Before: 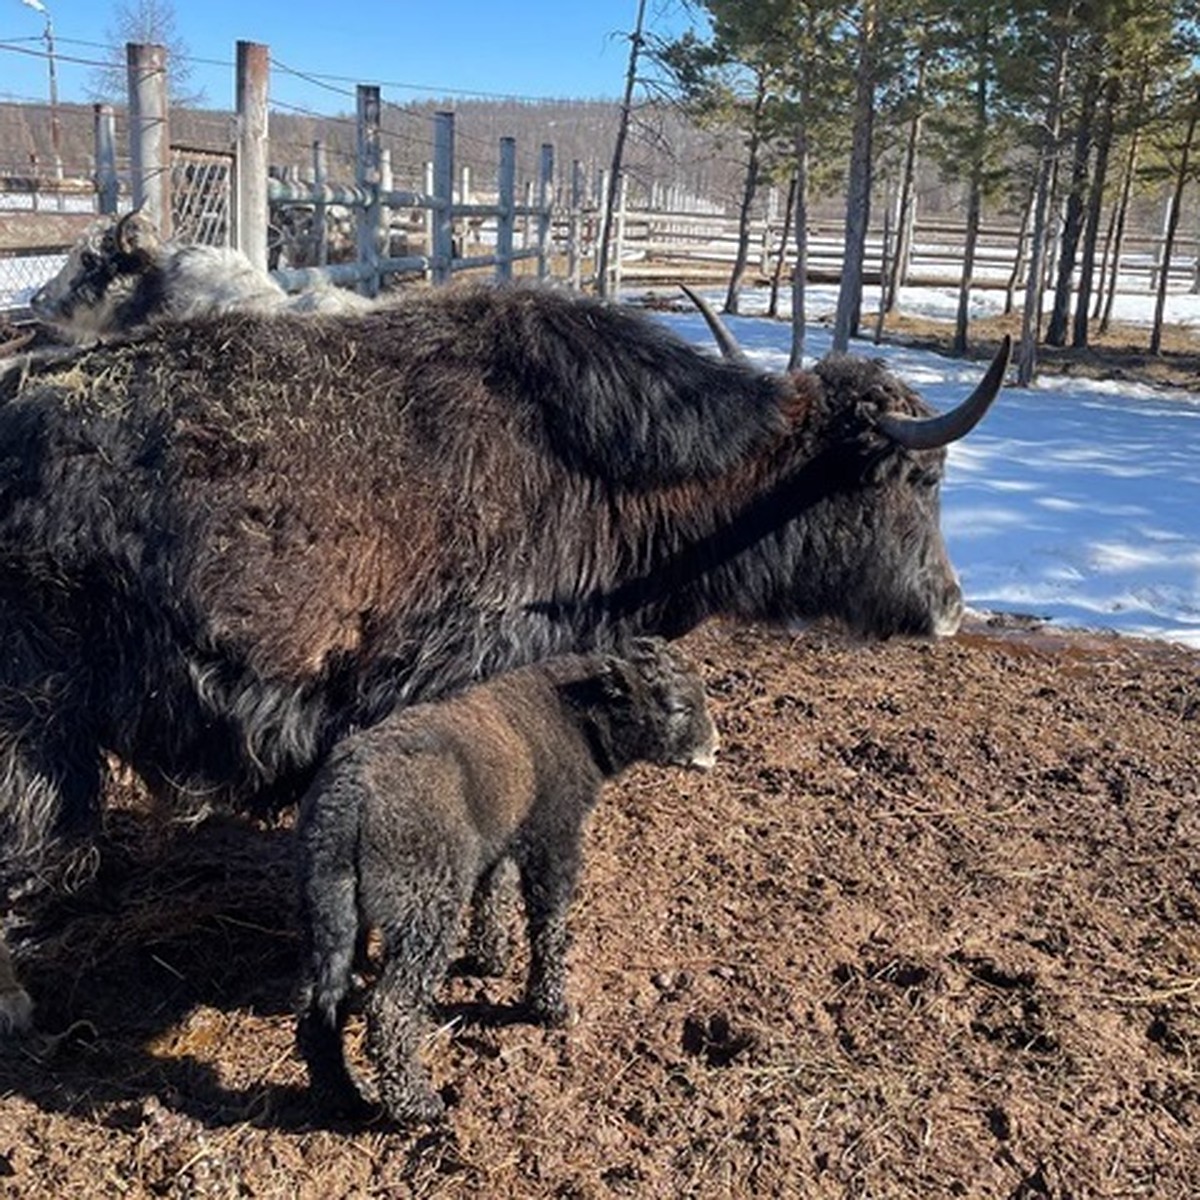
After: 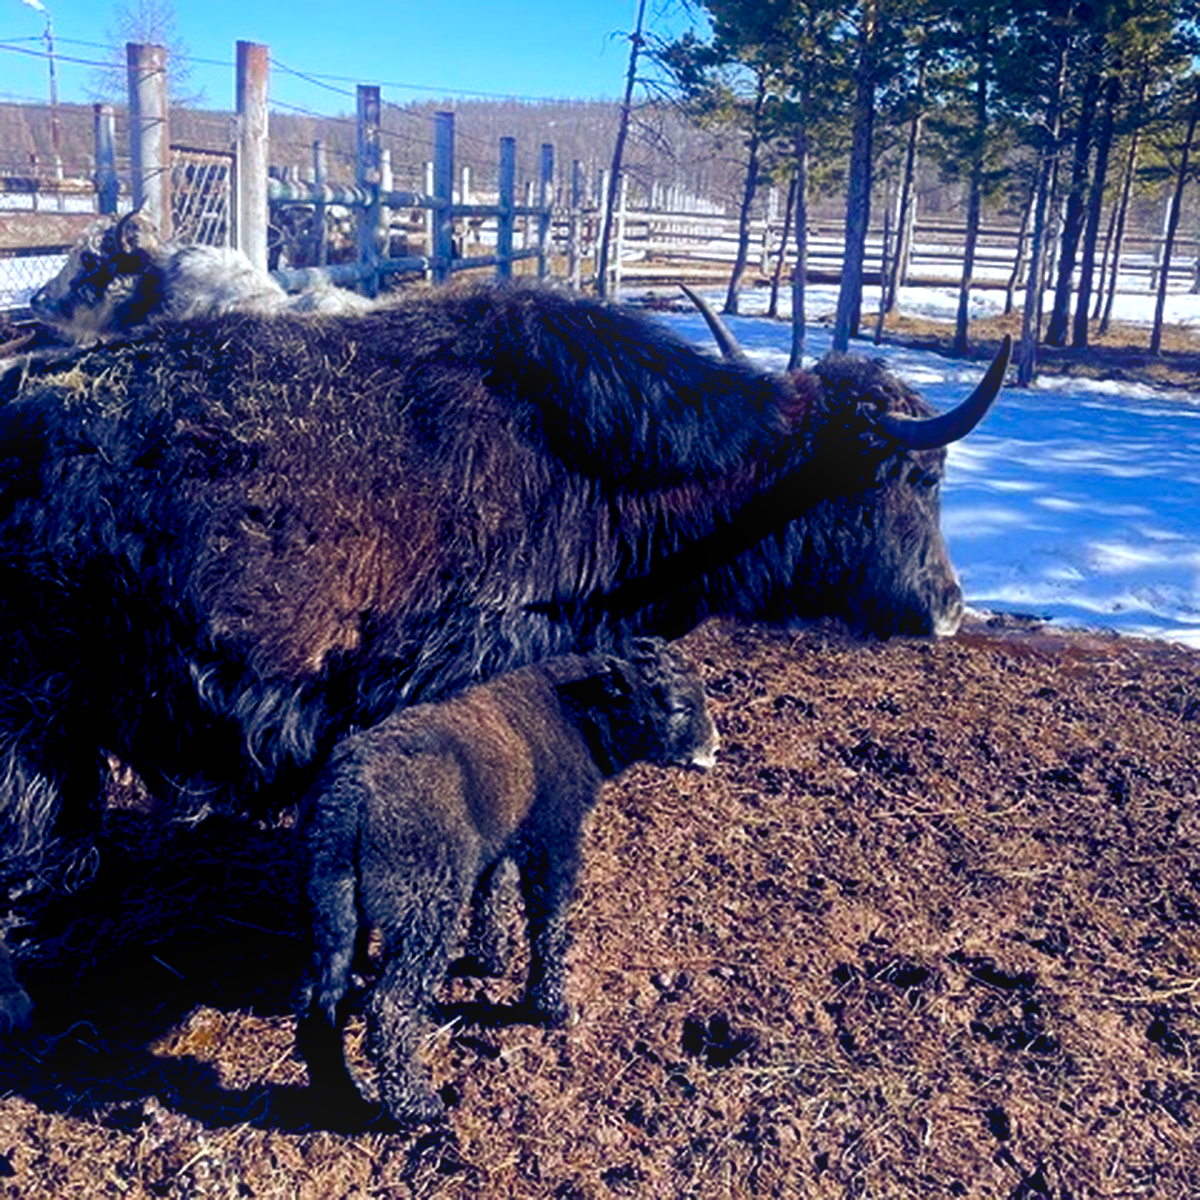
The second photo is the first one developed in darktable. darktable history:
bloom: on, module defaults
color balance rgb: shadows lift › luminance -41.13%, shadows lift › chroma 14.13%, shadows lift › hue 260°, power › luminance -3.76%, power › chroma 0.56%, power › hue 40.37°, highlights gain › luminance 16.81%, highlights gain › chroma 2.94%, highlights gain › hue 260°, global offset › luminance -0.29%, global offset › chroma 0.31%, global offset › hue 260°, perceptual saturation grading › global saturation 20%, perceptual saturation grading › highlights -13.92%, perceptual saturation grading › shadows 50%
contrast brightness saturation: contrast 0.07, brightness -0.14, saturation 0.11
